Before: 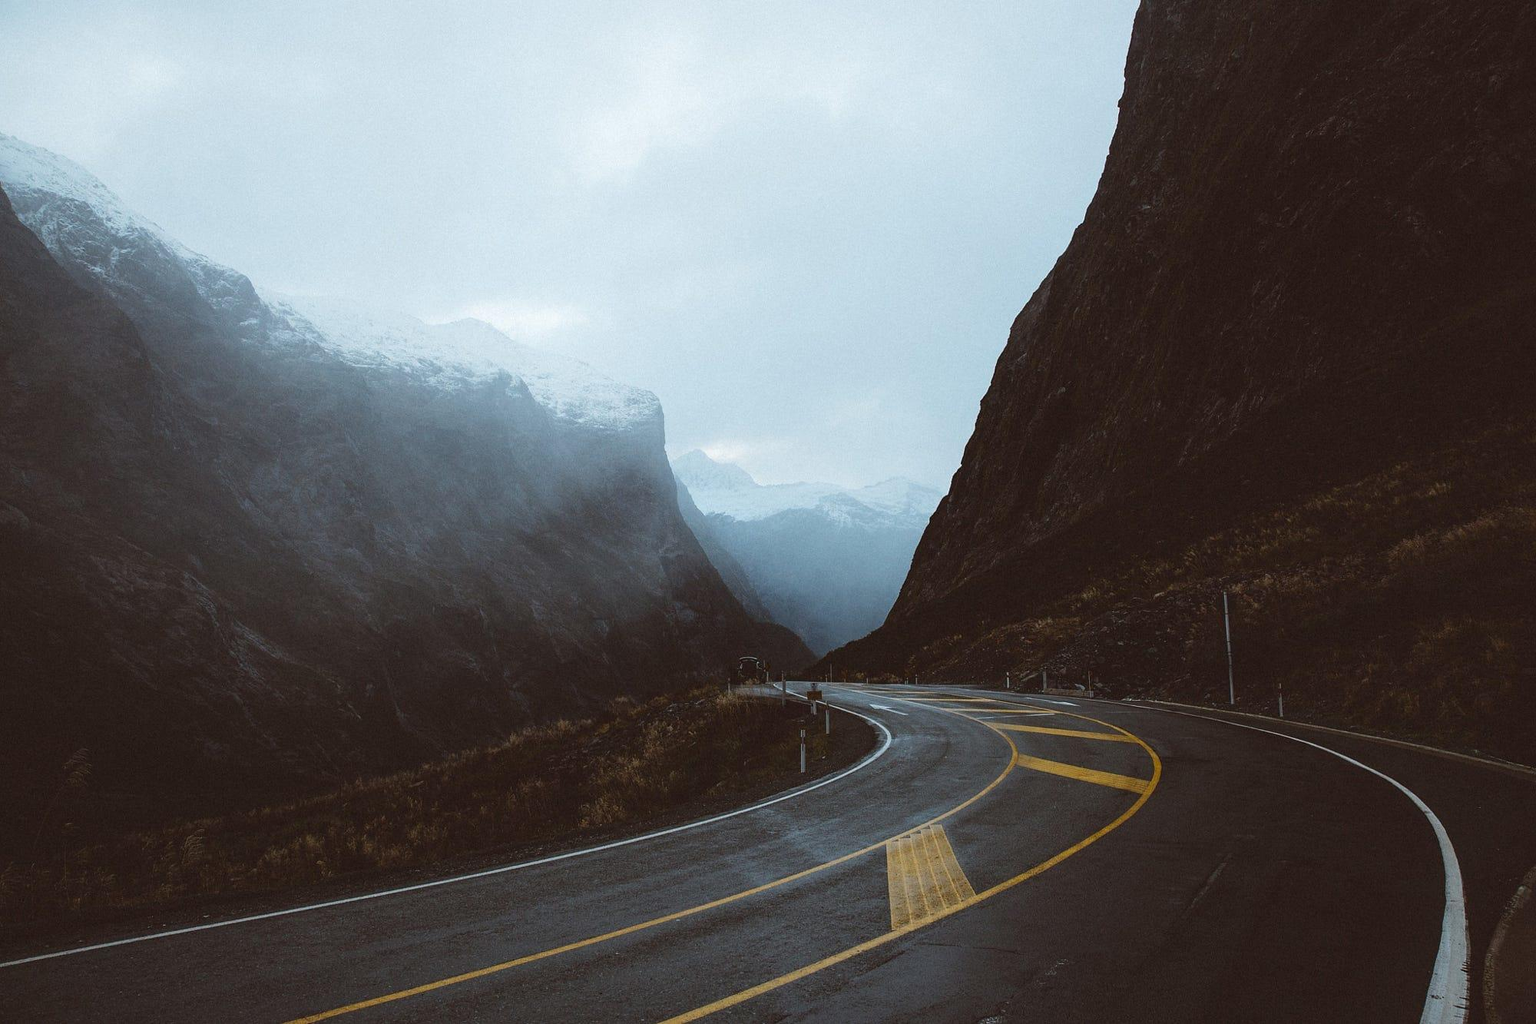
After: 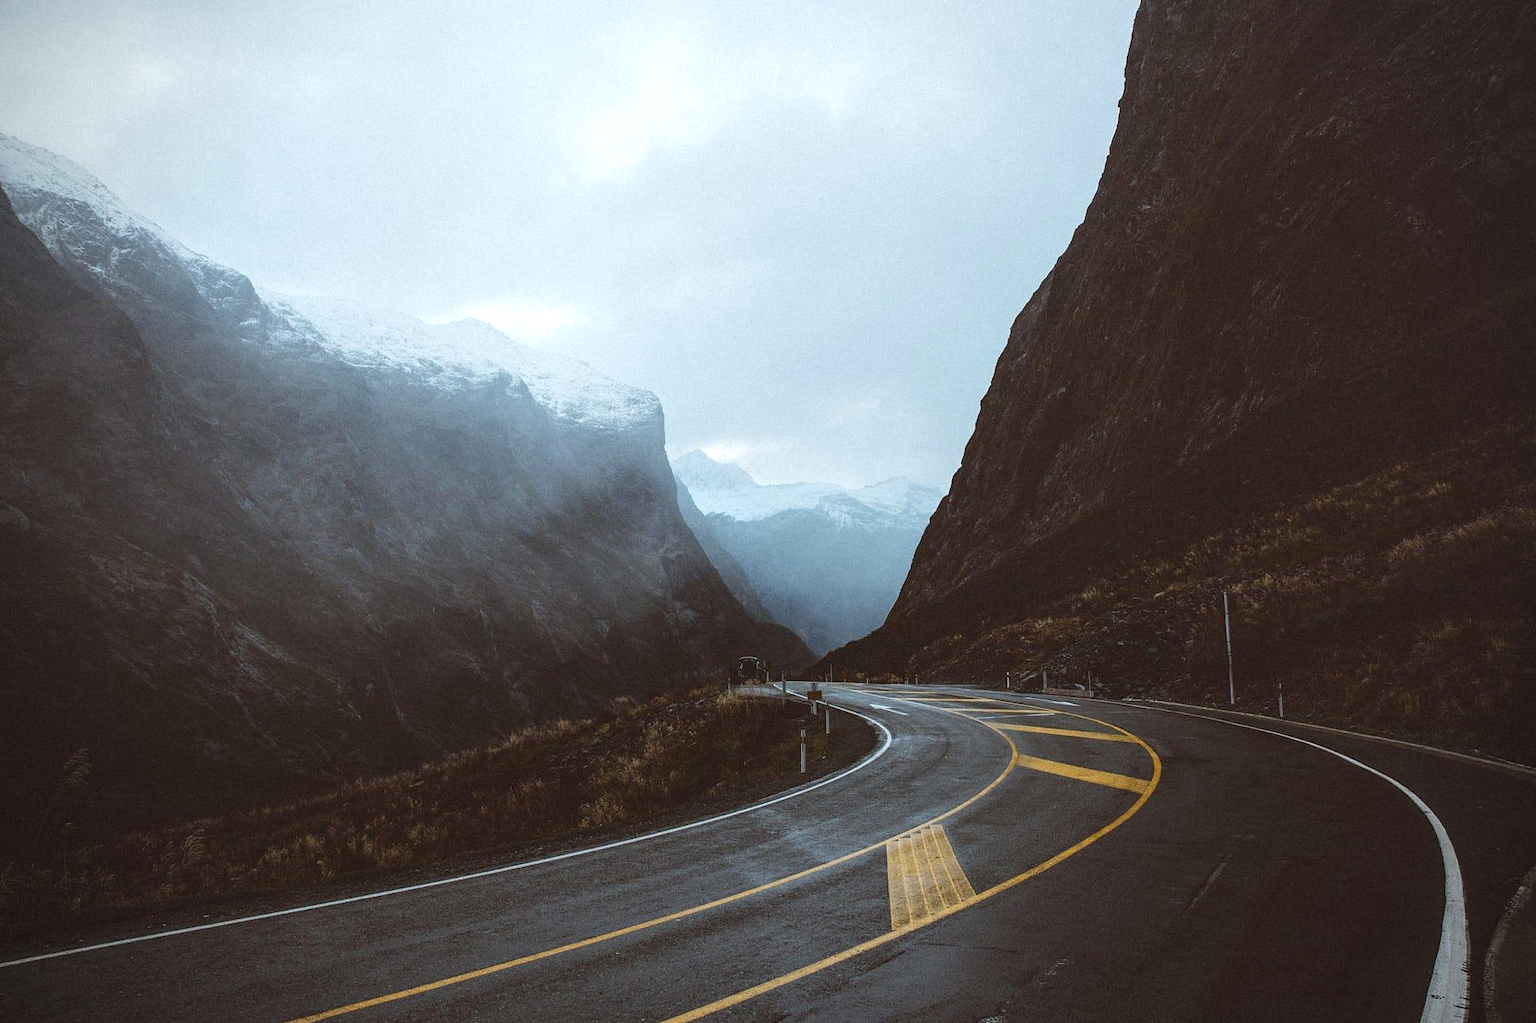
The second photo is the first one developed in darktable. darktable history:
local contrast: on, module defaults
exposure: exposure 0.263 EV, compensate exposure bias true, compensate highlight preservation false
vignetting: fall-off radius 60.96%
